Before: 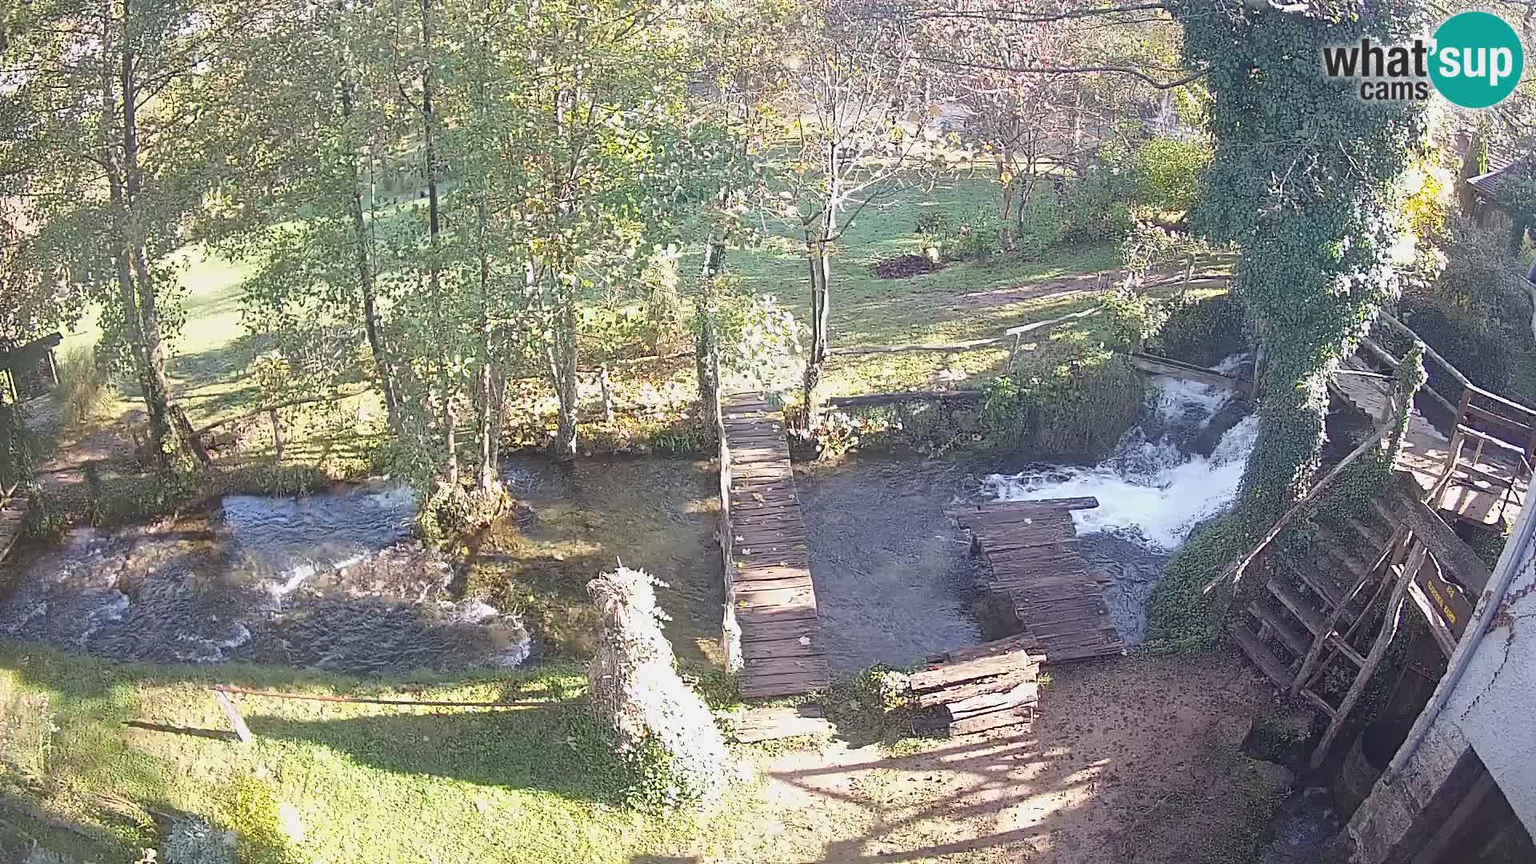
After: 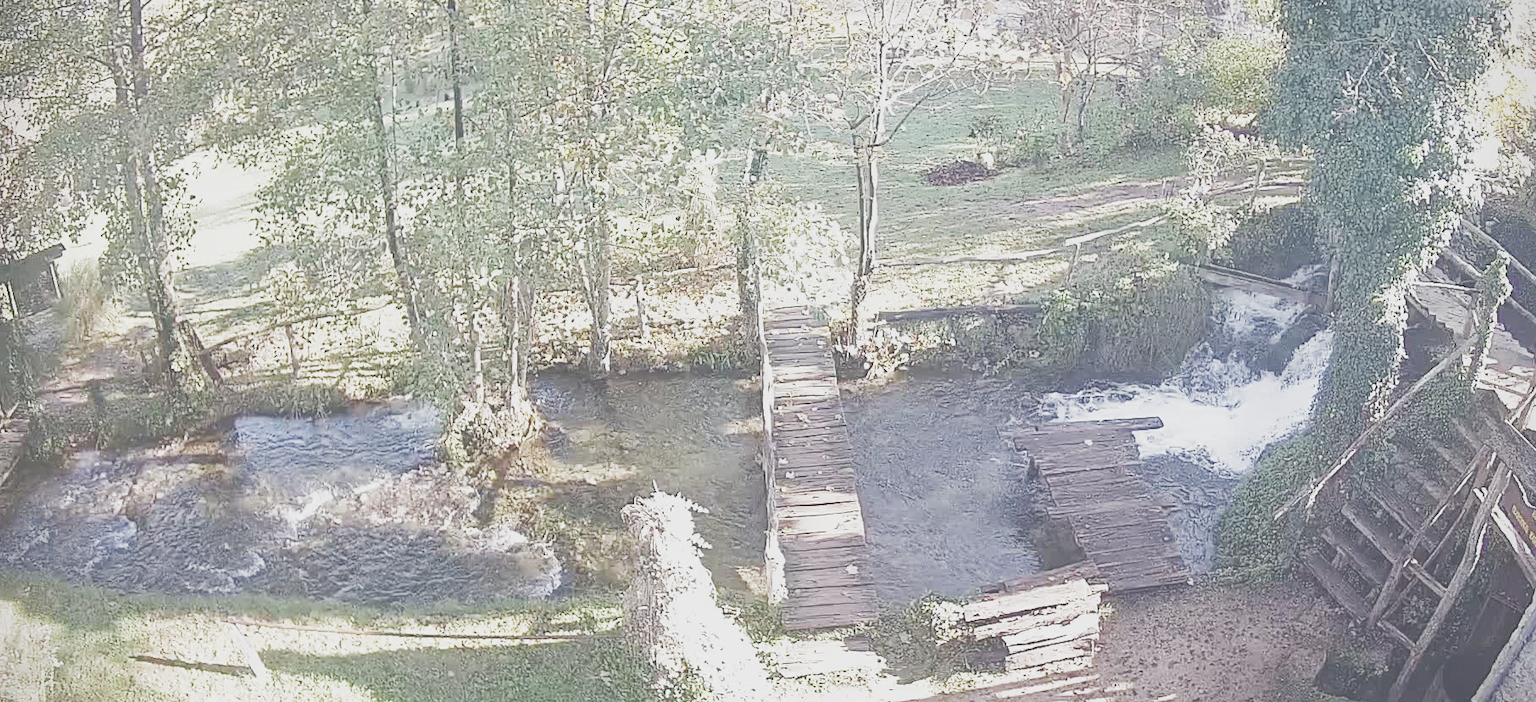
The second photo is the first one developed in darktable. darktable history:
crop and rotate: angle 0.055°, top 11.958%, right 5.454%, bottom 11.097%
tone equalizer: edges refinement/feathering 500, mask exposure compensation -1.57 EV, preserve details no
exposure: black level correction -0.072, exposure 0.503 EV, compensate exposure bias true, compensate highlight preservation false
tone curve: curves: ch0 [(0, 0.023) (0.217, 0.19) (0.754, 0.801) (1, 0.977)]; ch1 [(0, 0) (0.392, 0.398) (0.5, 0.5) (0.521, 0.529) (0.56, 0.592) (1, 1)]; ch2 [(0, 0) (0.5, 0.5) (0.579, 0.561) (0.65, 0.657) (1, 1)], preserve colors none
color balance rgb: shadows lift › chroma 2.024%, shadows lift › hue 250.84°, perceptual saturation grading › global saturation 46.224%, perceptual saturation grading › highlights -50.175%, perceptual saturation grading › shadows 30.329%, global vibrance 20%
vignetting: fall-off start 91.67%, saturation 0.033
filmic rgb: black relative exposure -5.01 EV, white relative exposure 3.97 EV, hardness 2.9, contrast 1.099, highlights saturation mix -21.45%, preserve chrominance no, color science v5 (2021), iterations of high-quality reconstruction 0
